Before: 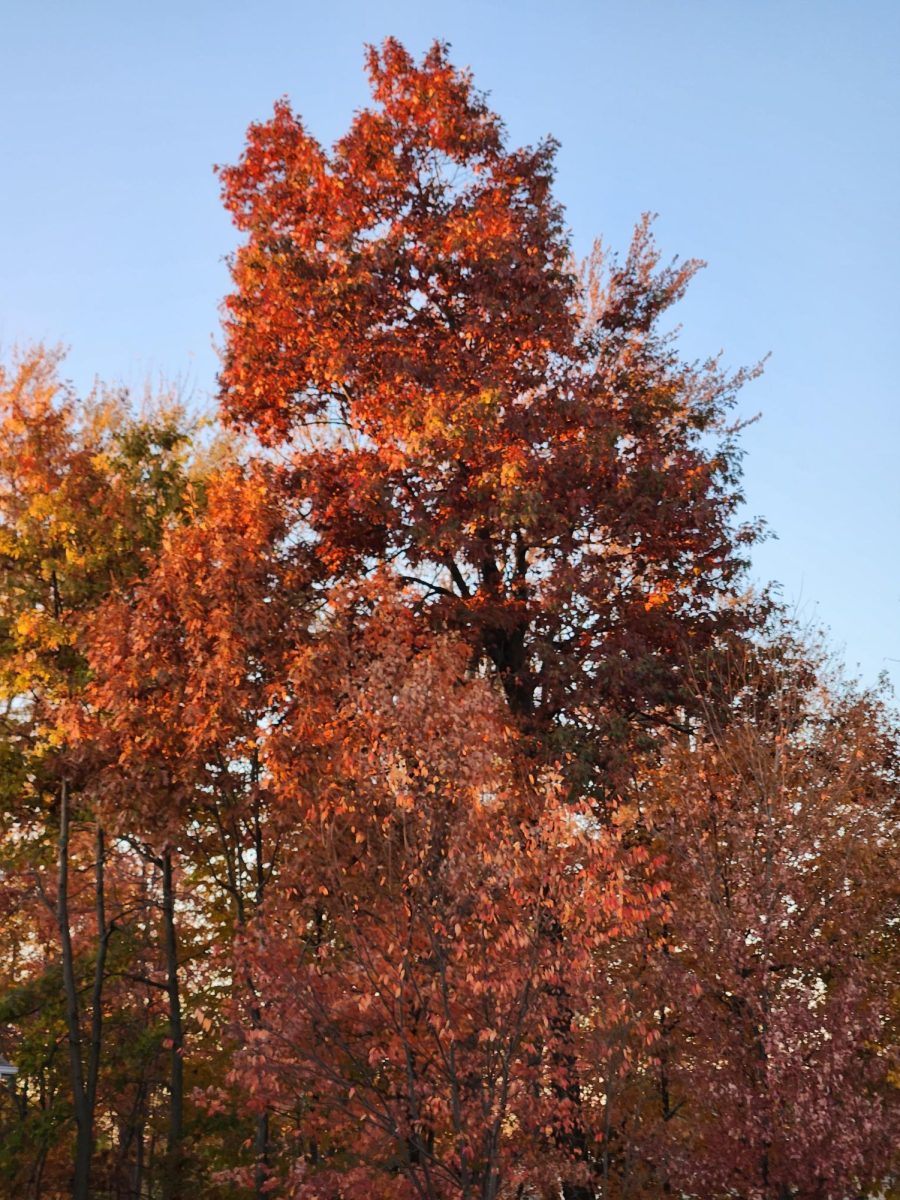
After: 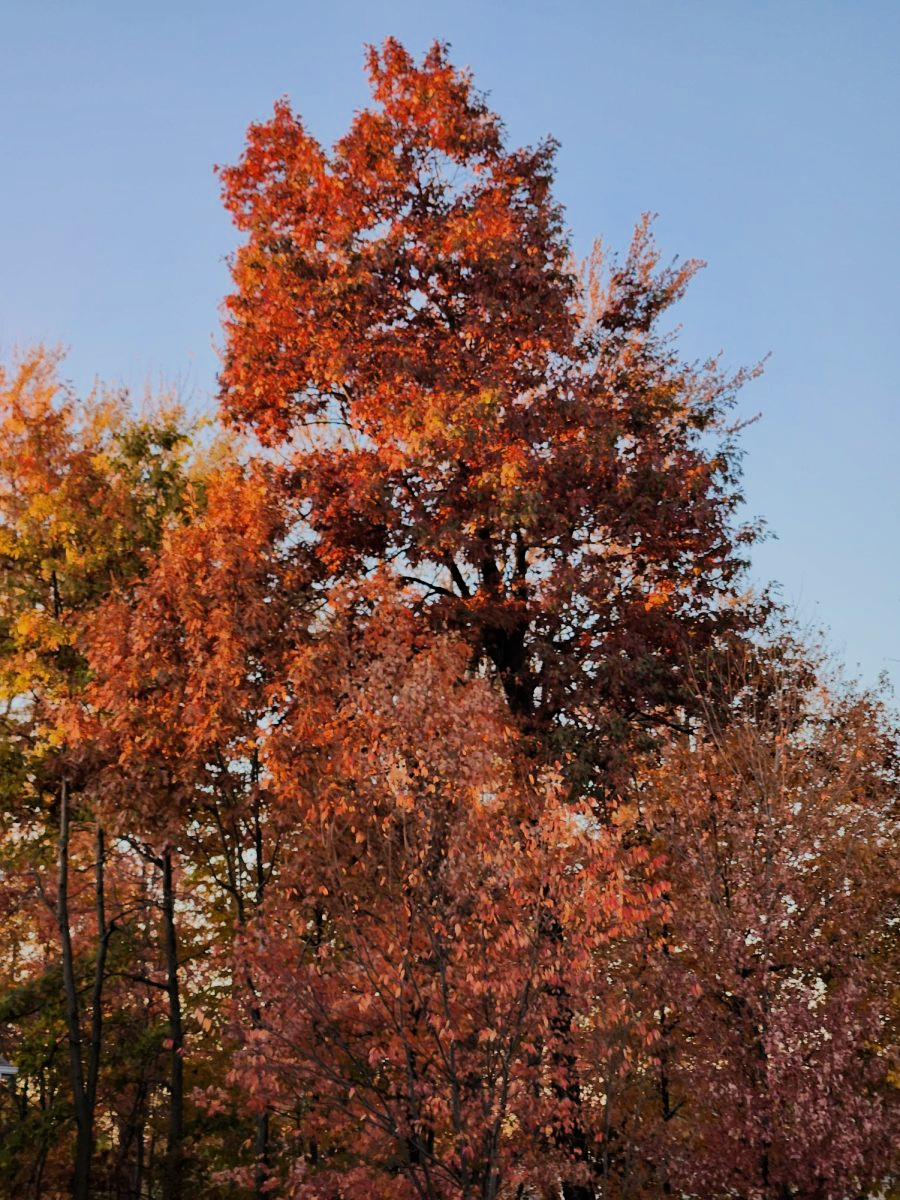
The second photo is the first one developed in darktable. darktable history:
haze removal: compatibility mode true, adaptive false
filmic rgb: black relative exposure -7.65 EV, white relative exposure 4.56 EV, hardness 3.61, color science v6 (2022)
